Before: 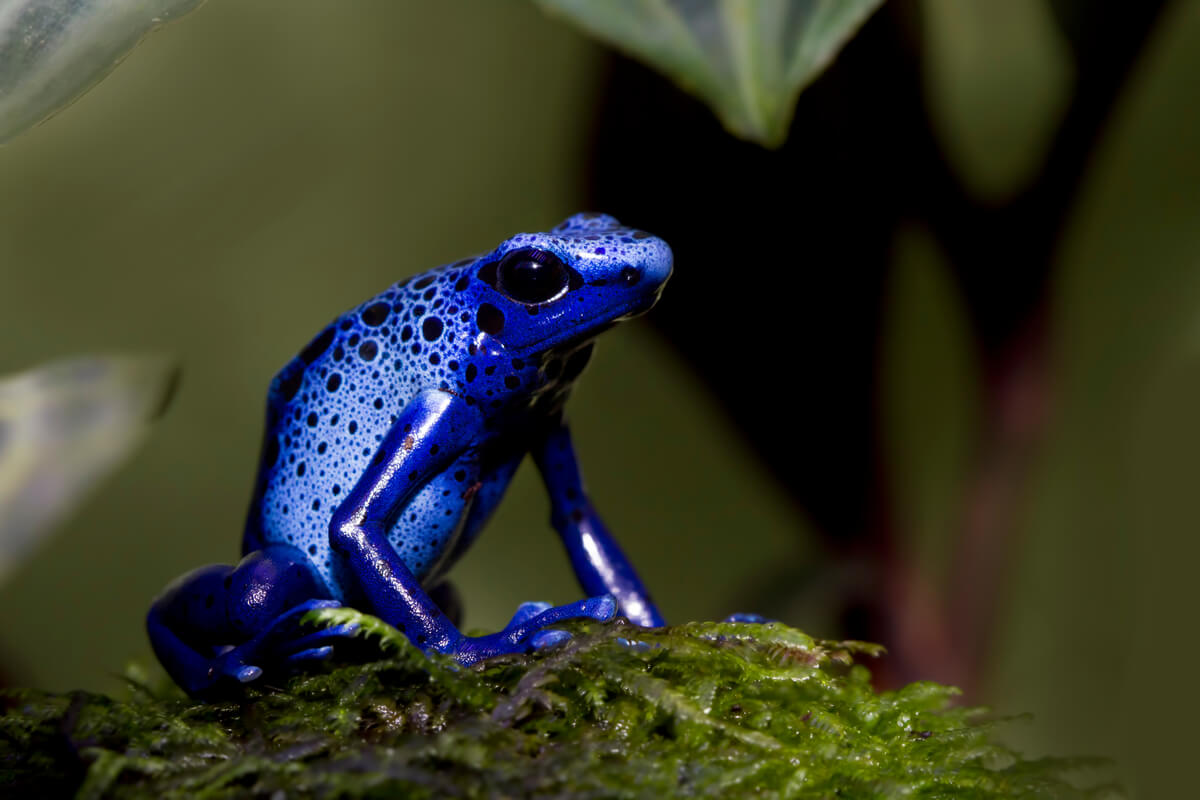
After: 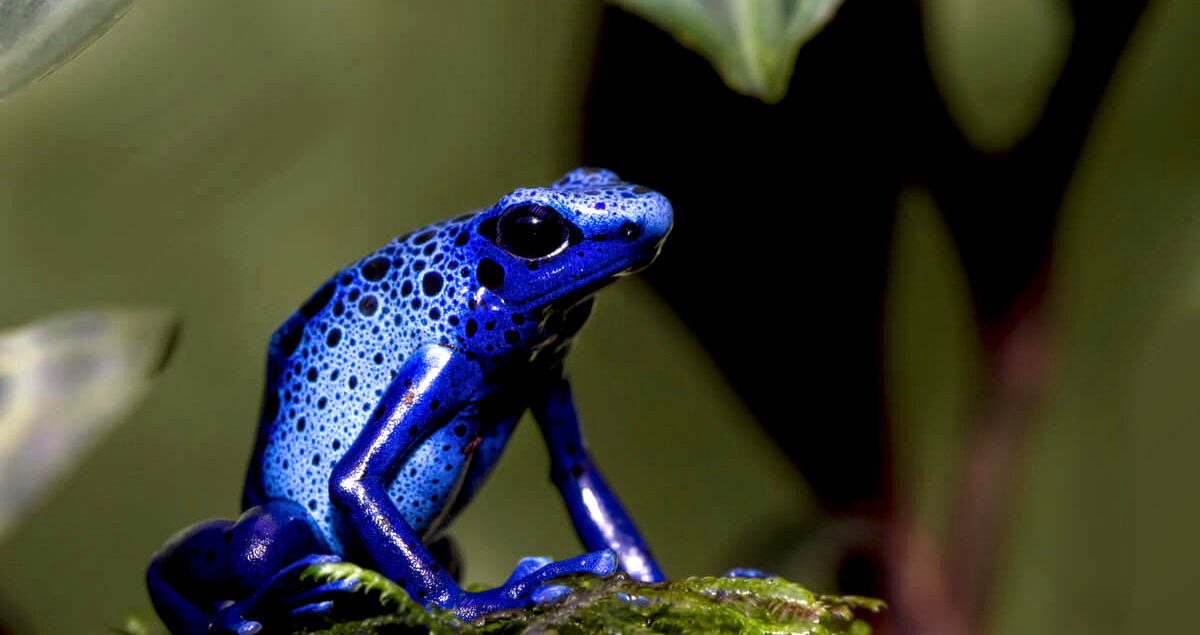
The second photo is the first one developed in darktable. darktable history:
exposure: black level correction 0.001, exposure 0.499 EV, compensate highlight preservation false
local contrast: highlights 97%, shadows 86%, detail 160%, midtone range 0.2
crop and rotate: top 5.663%, bottom 14.877%
